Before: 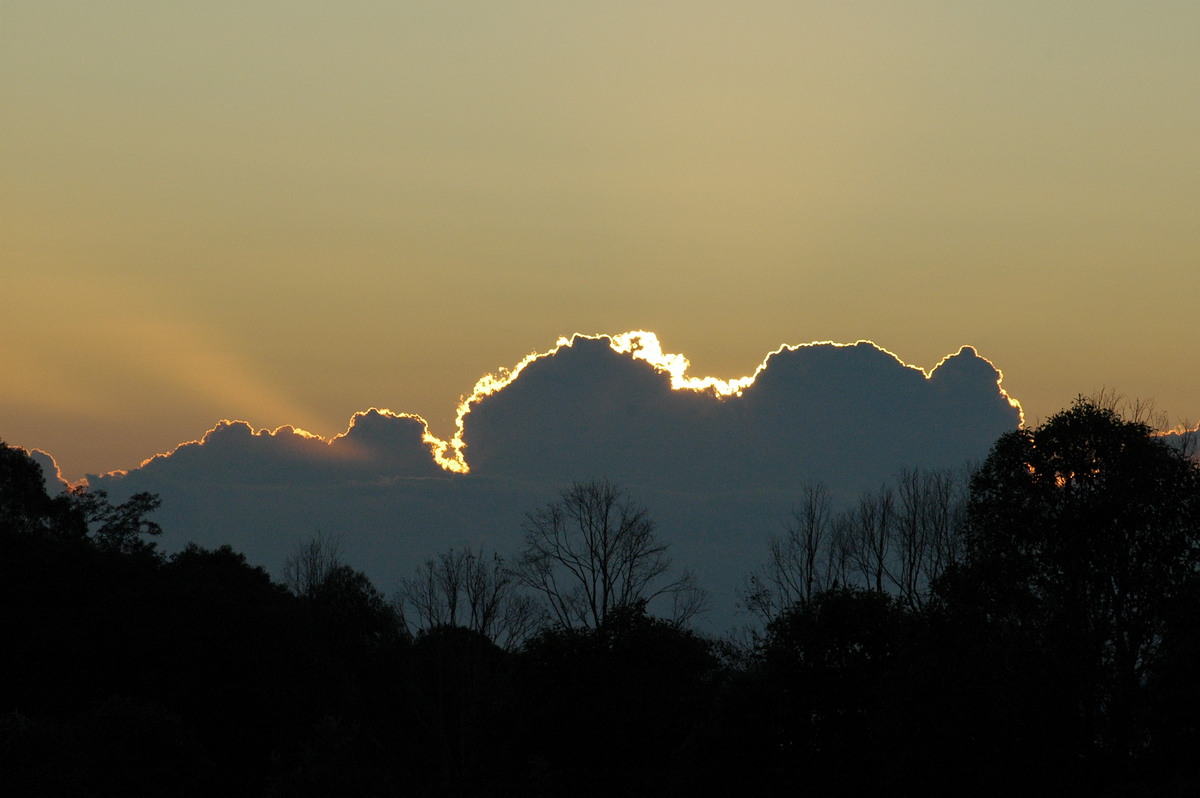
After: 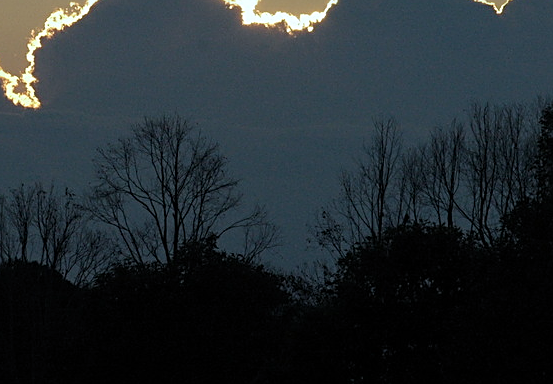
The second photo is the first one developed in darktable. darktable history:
color correction: highlights b* 0.056, saturation 0.813
exposure: compensate highlight preservation false
crop: left 35.789%, top 45.853%, right 18.125%, bottom 5.904%
color calibration: gray › normalize channels true, x 0.37, y 0.382, temperature 4305.2 K, gamut compression 0.006
sharpen: on, module defaults
